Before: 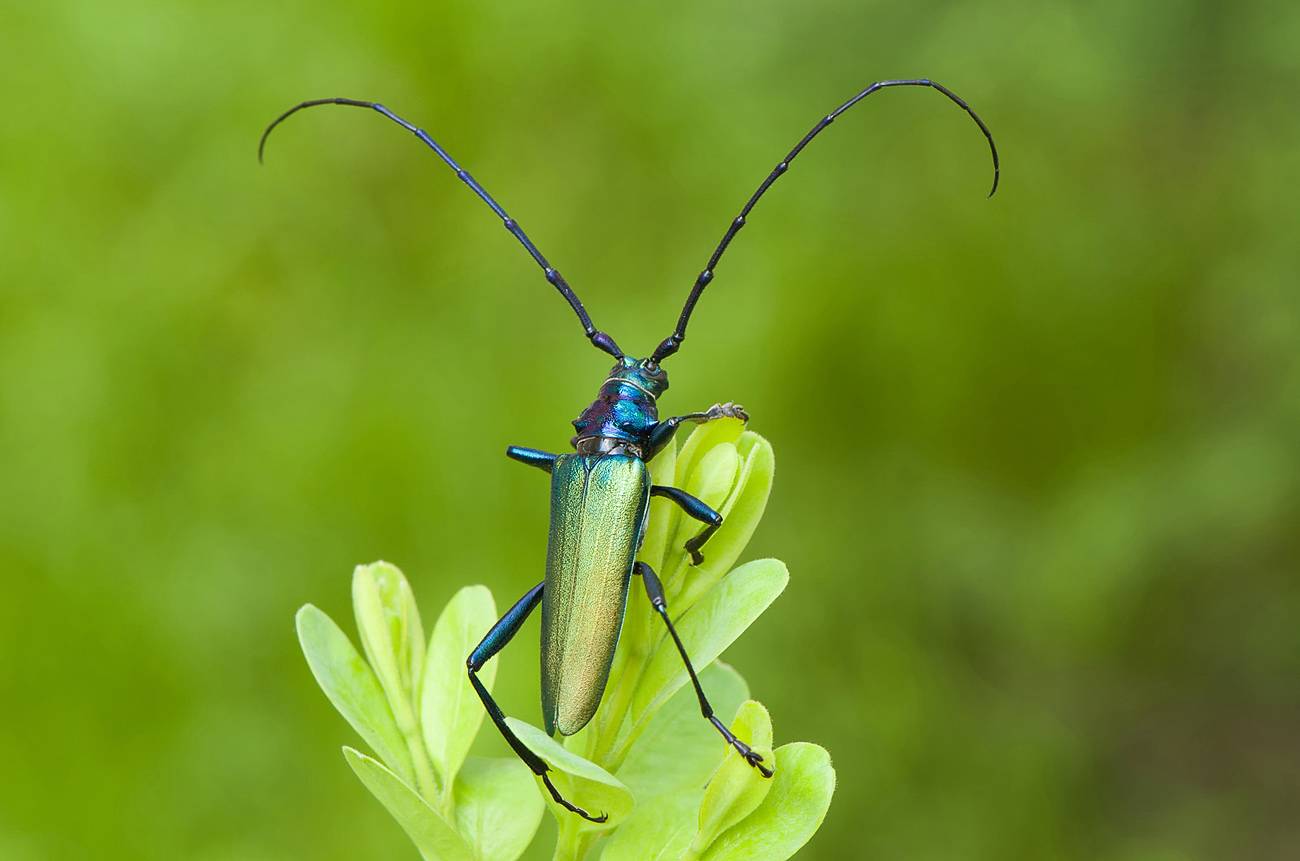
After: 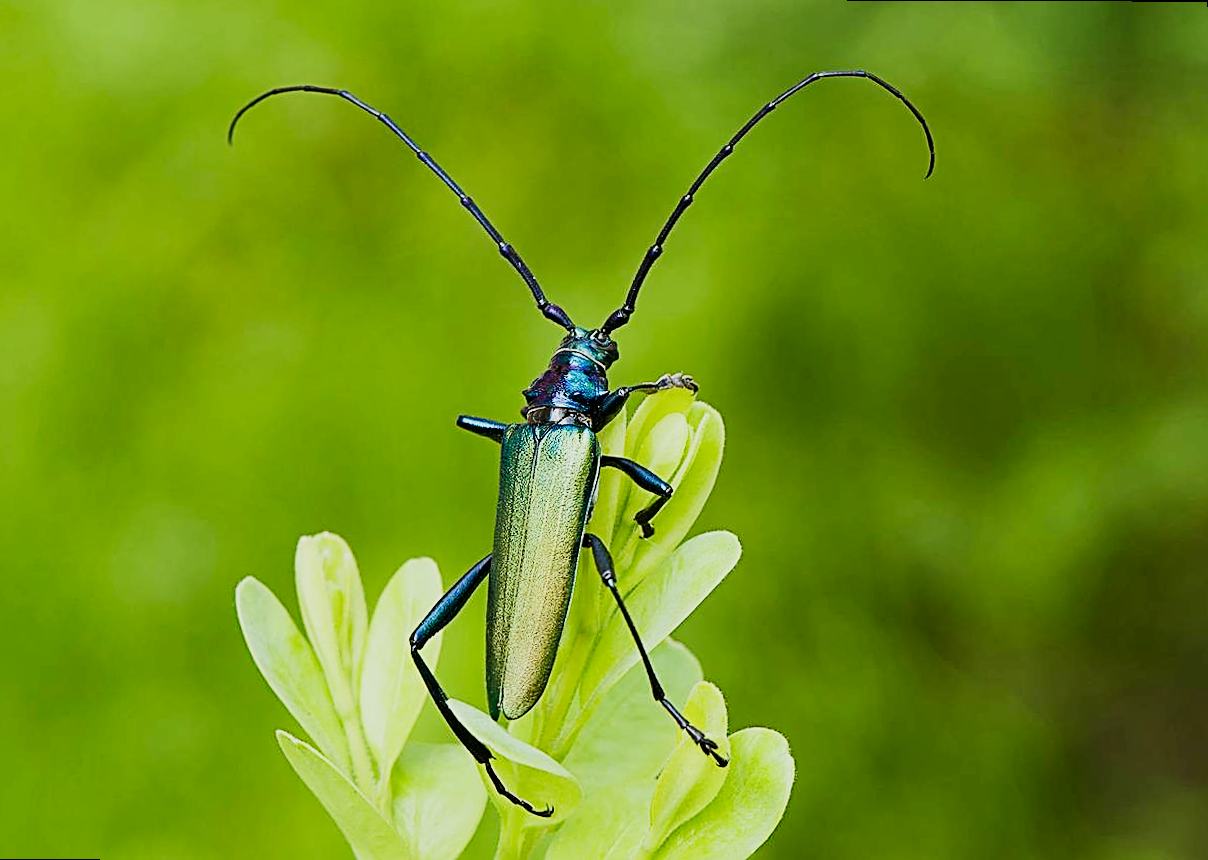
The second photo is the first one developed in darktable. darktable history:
rotate and perspective: rotation 0.215°, lens shift (vertical) -0.139, crop left 0.069, crop right 0.939, crop top 0.002, crop bottom 0.996
sharpen: radius 2.543, amount 0.636
sigmoid: contrast 1.8, skew -0.2, preserve hue 0%, red attenuation 0.1, red rotation 0.035, green attenuation 0.1, green rotation -0.017, blue attenuation 0.15, blue rotation -0.052, base primaries Rec2020
